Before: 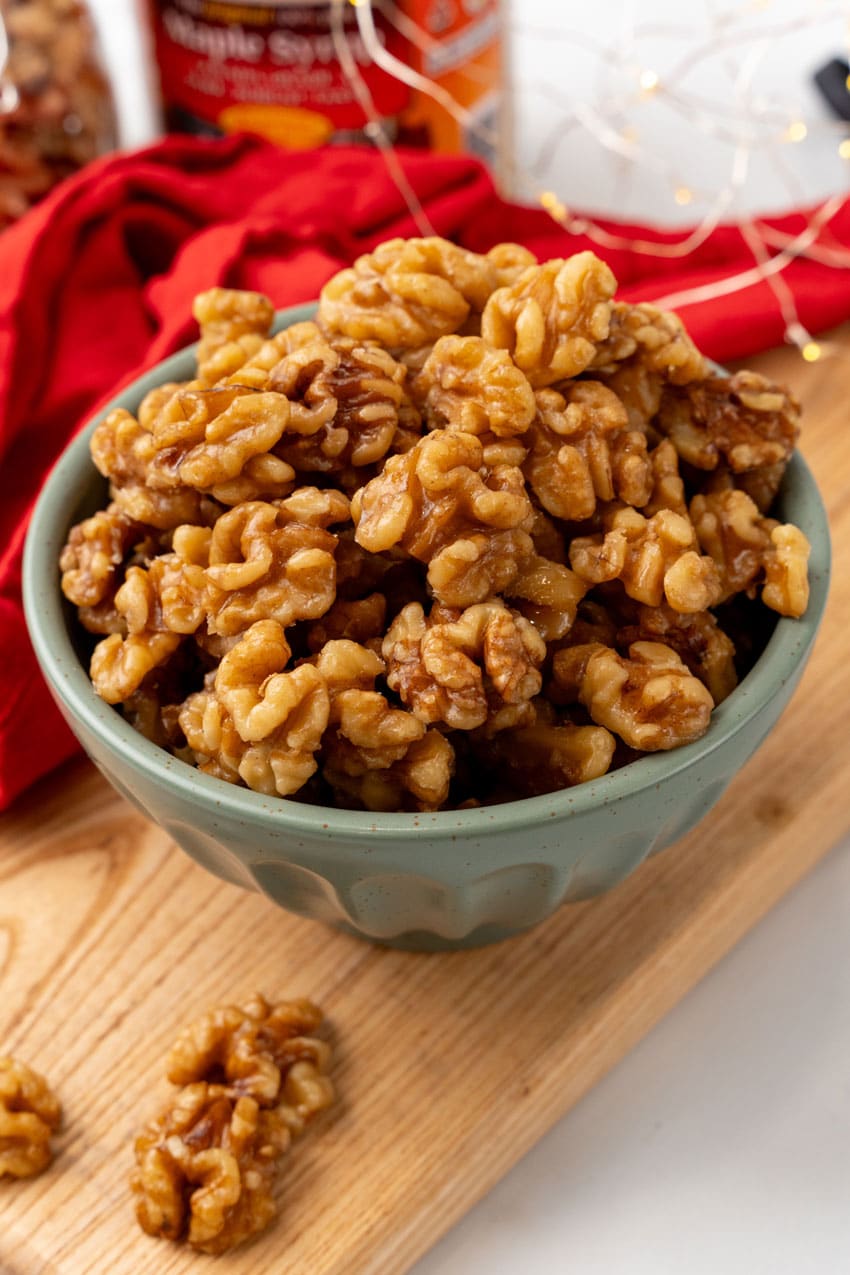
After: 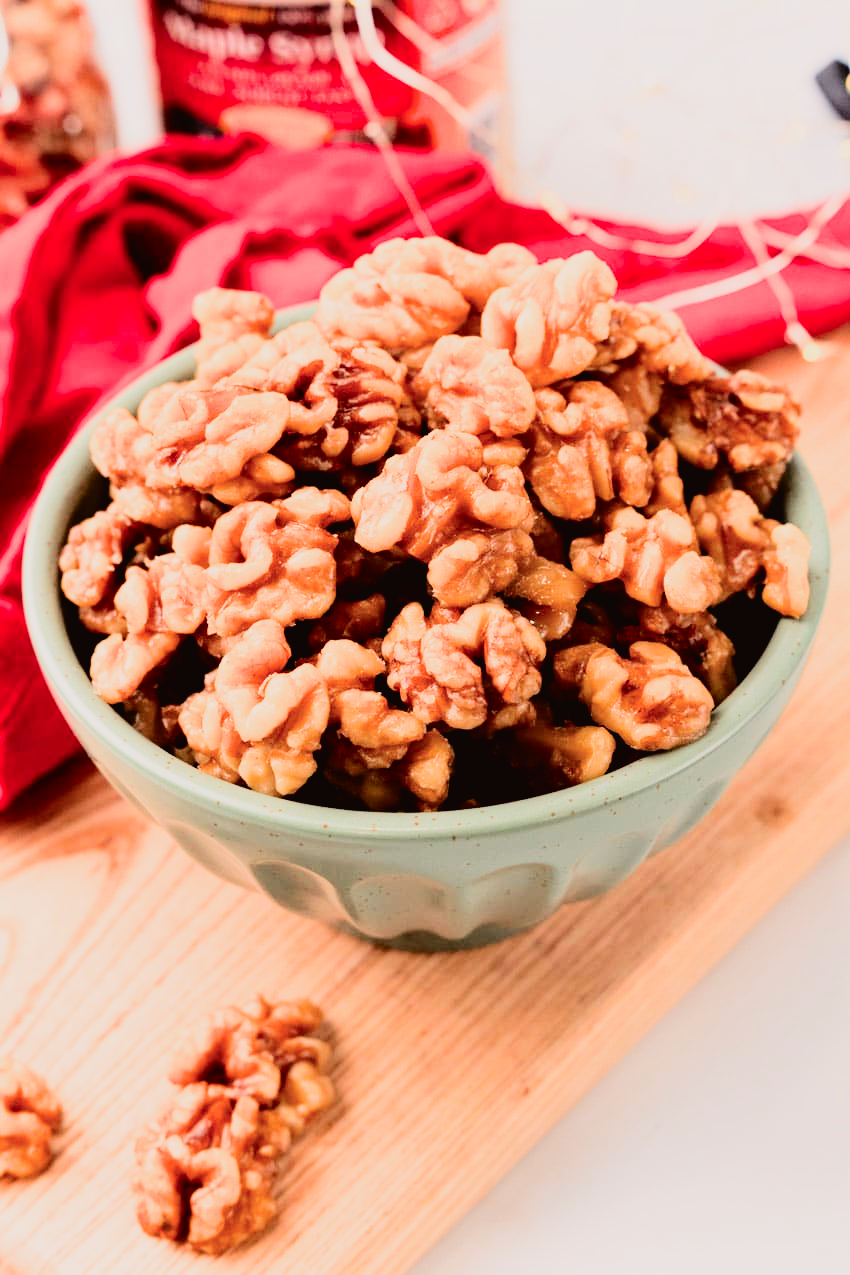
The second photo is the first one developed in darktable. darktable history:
exposure: black level correction 0.001, exposure 1.316 EV, compensate highlight preservation false
filmic rgb: black relative exposure -5.08 EV, white relative exposure 3.98 EV, threshold 5.99 EV, hardness 2.9, contrast 1.296, highlights saturation mix -29.75%, enable highlight reconstruction true
tone curve: curves: ch0 [(0, 0.019) (0.204, 0.162) (0.491, 0.519) (0.748, 0.765) (1, 0.919)]; ch1 [(0, 0) (0.179, 0.173) (0.322, 0.32) (0.442, 0.447) (0.496, 0.504) (0.566, 0.585) (0.761, 0.803) (1, 1)]; ch2 [(0, 0) (0.434, 0.447) (0.483, 0.487) (0.555, 0.563) (0.697, 0.68) (1, 1)], color space Lab, independent channels, preserve colors none
